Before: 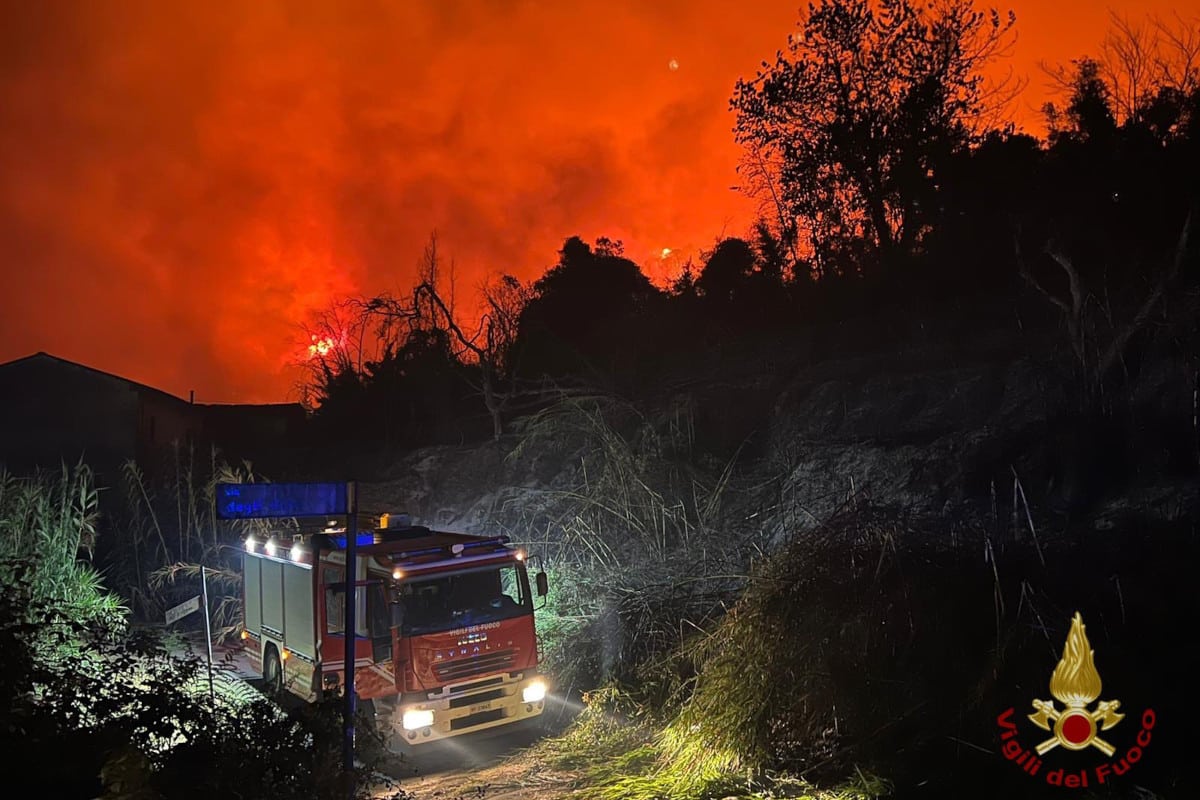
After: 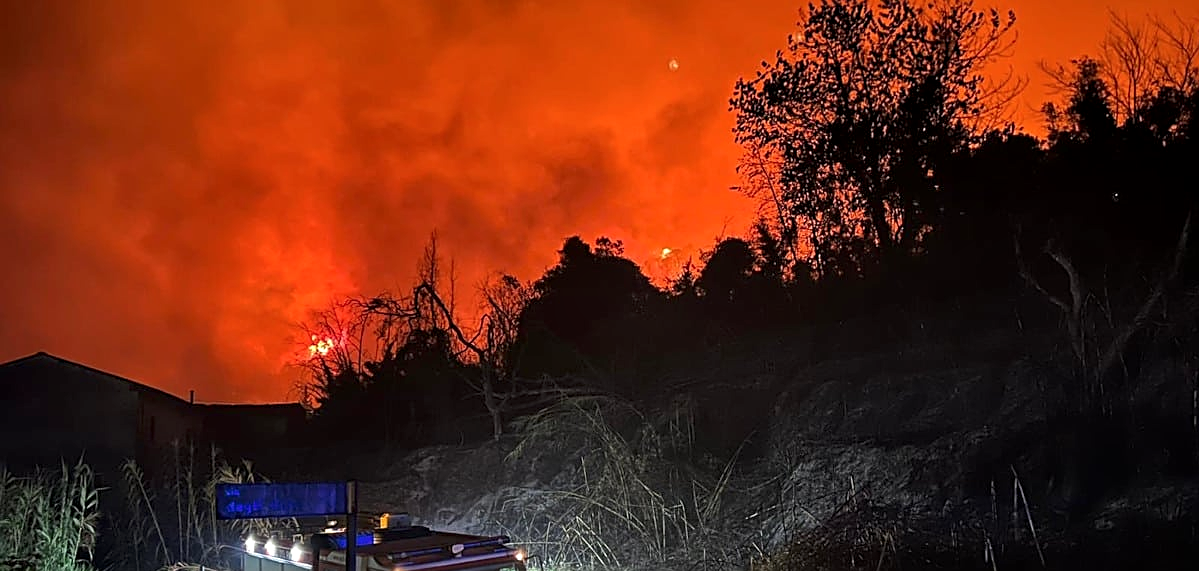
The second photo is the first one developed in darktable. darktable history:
crop: bottom 28.576%
local contrast: highlights 83%, shadows 81%
sharpen: on, module defaults
